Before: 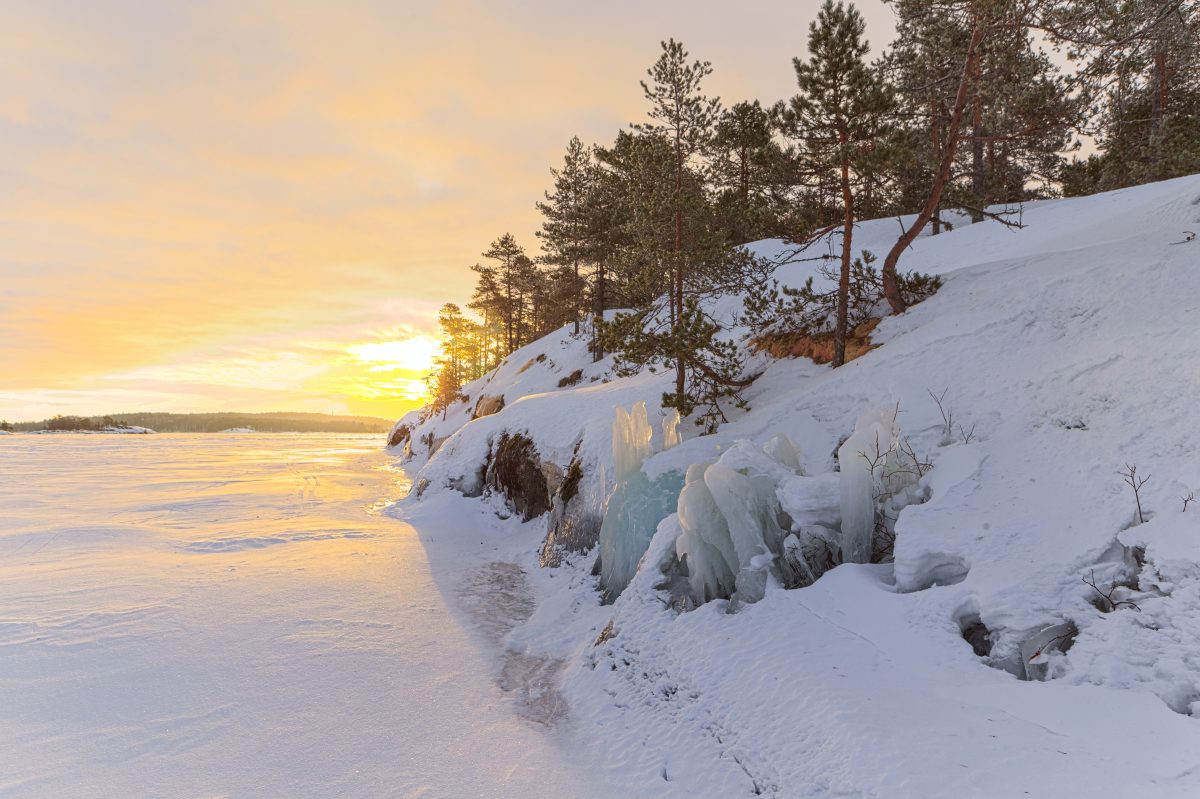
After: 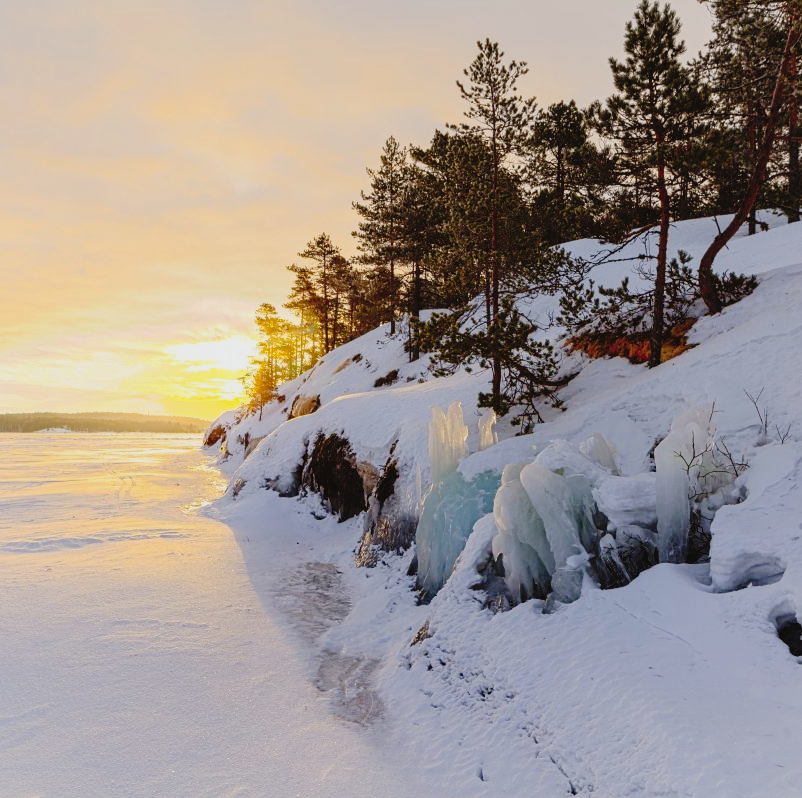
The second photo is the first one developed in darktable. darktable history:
crop: left 15.406%, right 17.751%
tone curve: curves: ch0 [(0, 0) (0.003, 0.03) (0.011, 0.03) (0.025, 0.033) (0.044, 0.035) (0.069, 0.04) (0.1, 0.046) (0.136, 0.052) (0.177, 0.08) (0.224, 0.121) (0.277, 0.225) (0.335, 0.343) (0.399, 0.456) (0.468, 0.555) (0.543, 0.647) (0.623, 0.732) (0.709, 0.808) (0.801, 0.886) (0.898, 0.947) (1, 1)], preserve colors none
exposure: exposure -0.543 EV, compensate highlight preservation false
